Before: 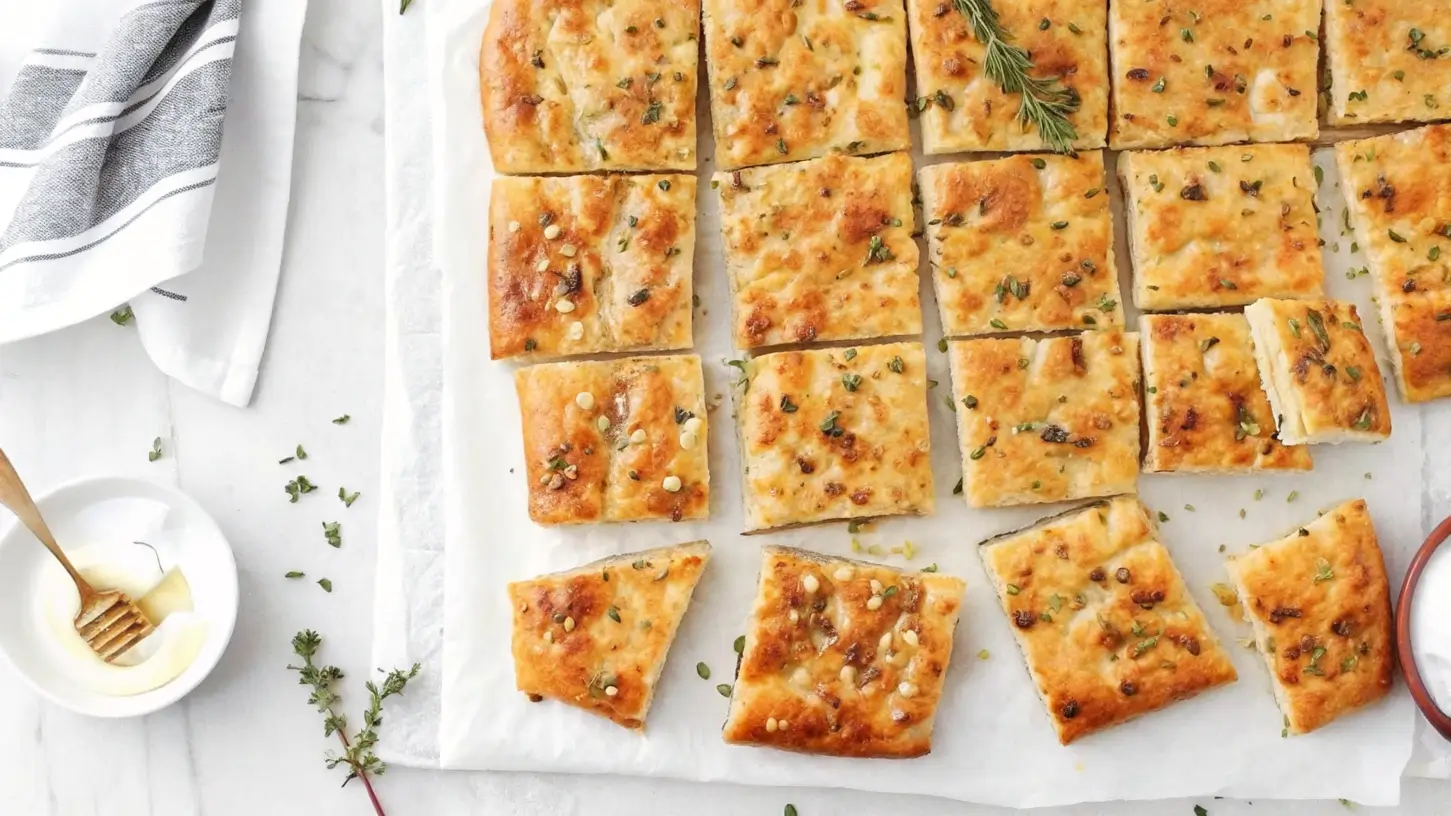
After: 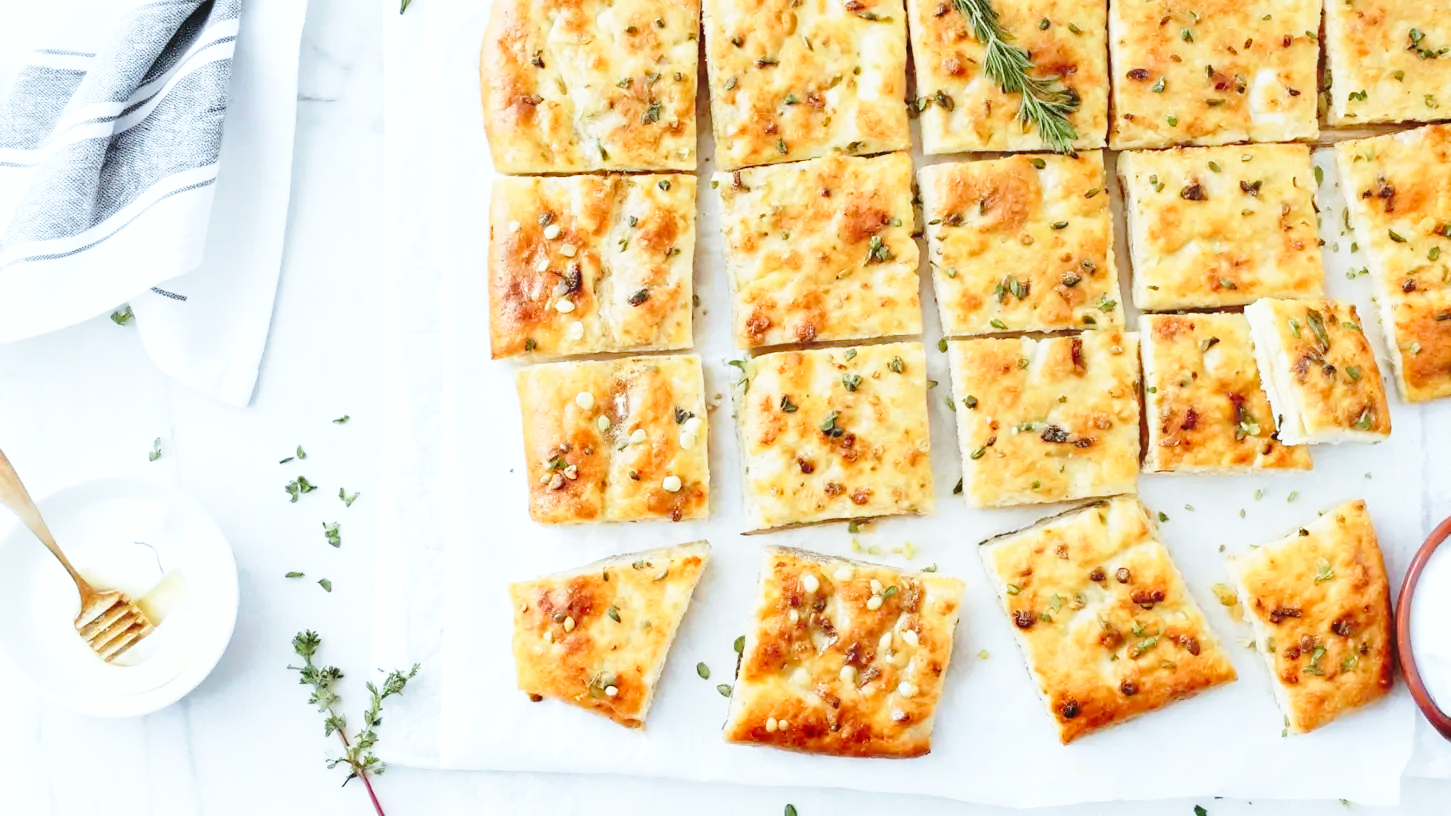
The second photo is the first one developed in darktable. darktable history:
base curve: curves: ch0 [(0, 0) (0.036, 0.037) (0.121, 0.228) (0.46, 0.76) (0.859, 0.983) (1, 1)], preserve colors none
color calibration: illuminant F (fluorescent), F source F9 (Cool White Deluxe 4150 K) – high CRI, x 0.374, y 0.373, temperature 4158.34 K
